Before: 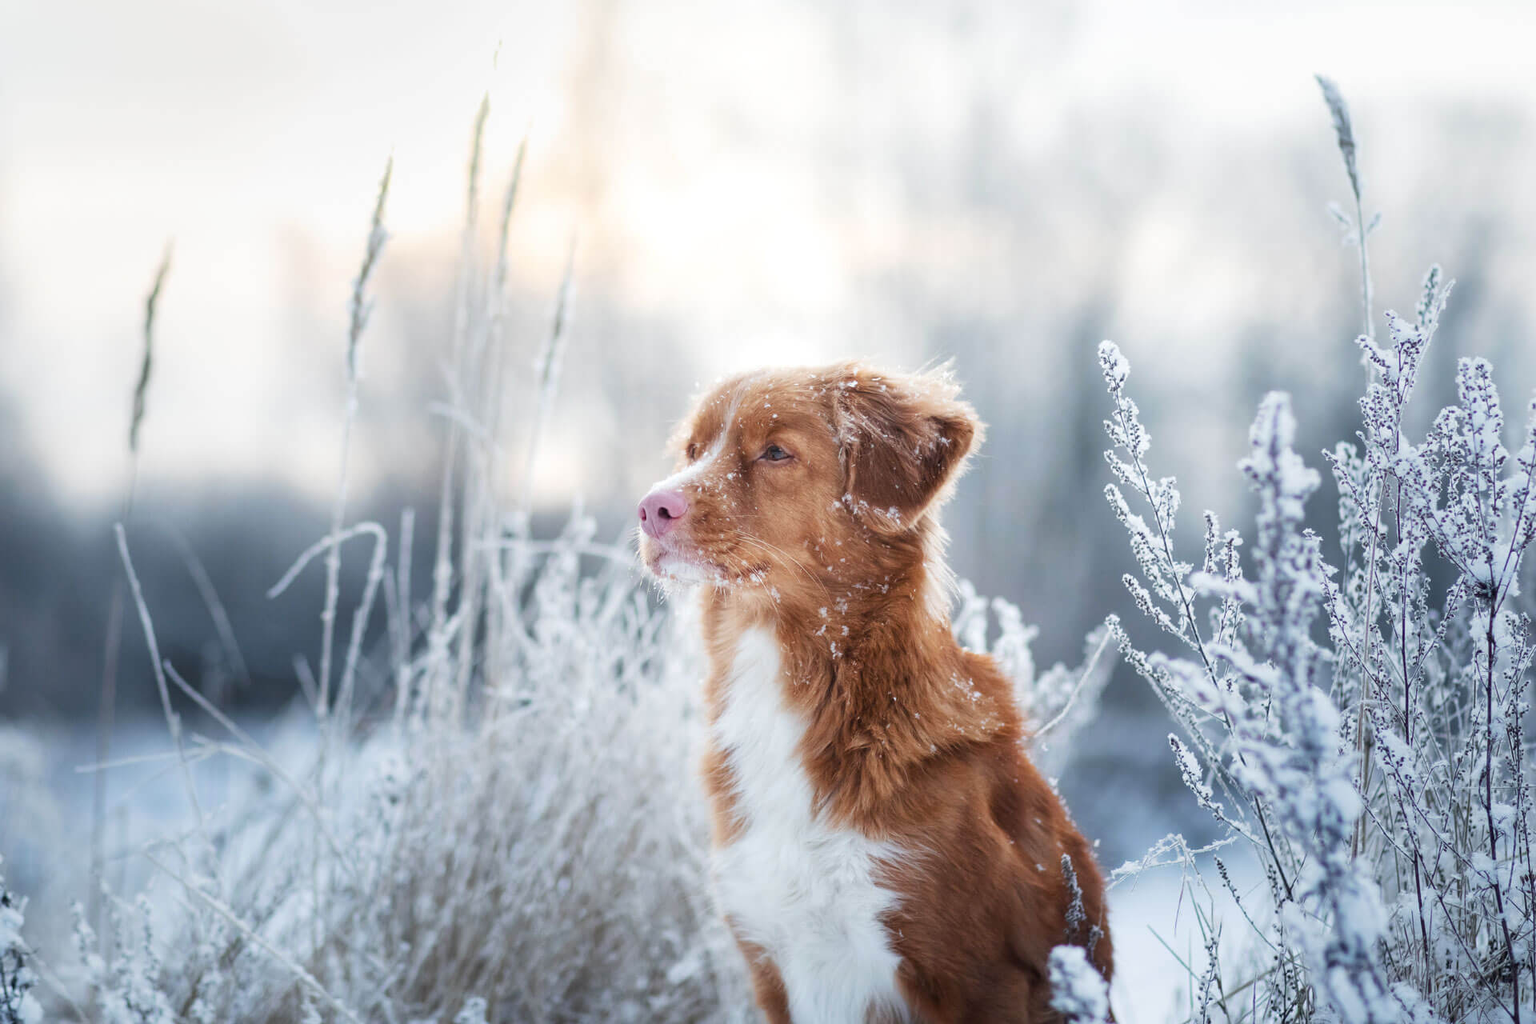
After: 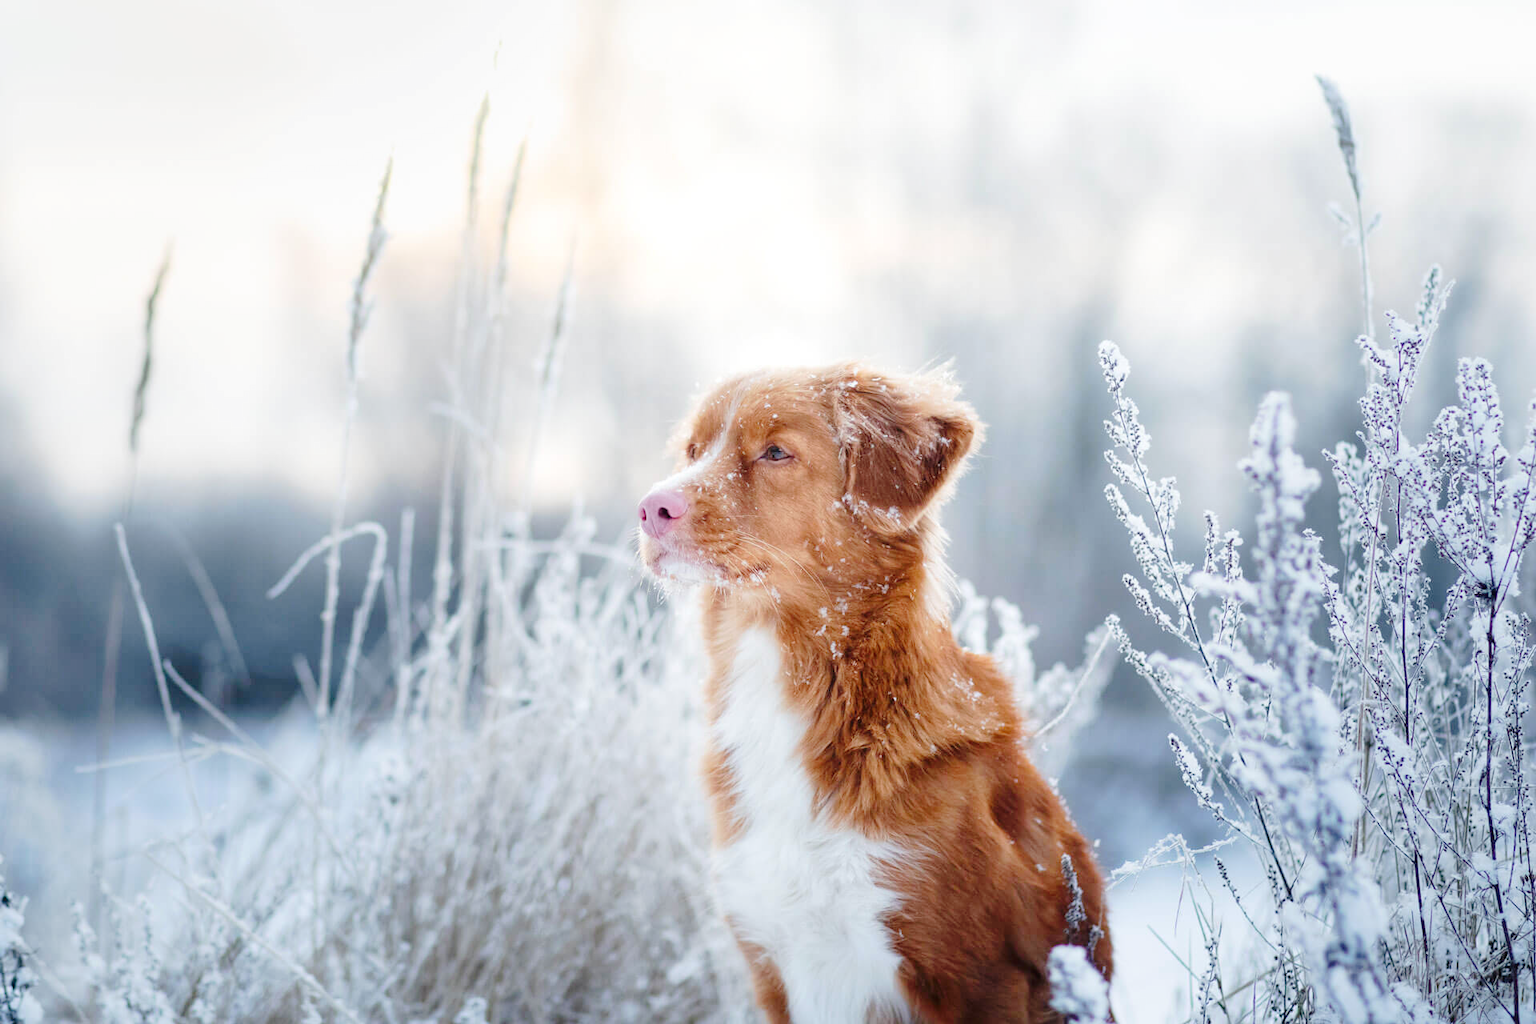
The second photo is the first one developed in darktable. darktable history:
tone curve: curves: ch0 [(0, 0) (0.003, 0.002) (0.011, 0.007) (0.025, 0.016) (0.044, 0.027) (0.069, 0.045) (0.1, 0.077) (0.136, 0.114) (0.177, 0.166) (0.224, 0.241) (0.277, 0.328) (0.335, 0.413) (0.399, 0.498) (0.468, 0.572) (0.543, 0.638) (0.623, 0.711) (0.709, 0.786) (0.801, 0.853) (0.898, 0.929) (1, 1)], preserve colors none
contrast brightness saturation: saturation 0.13
